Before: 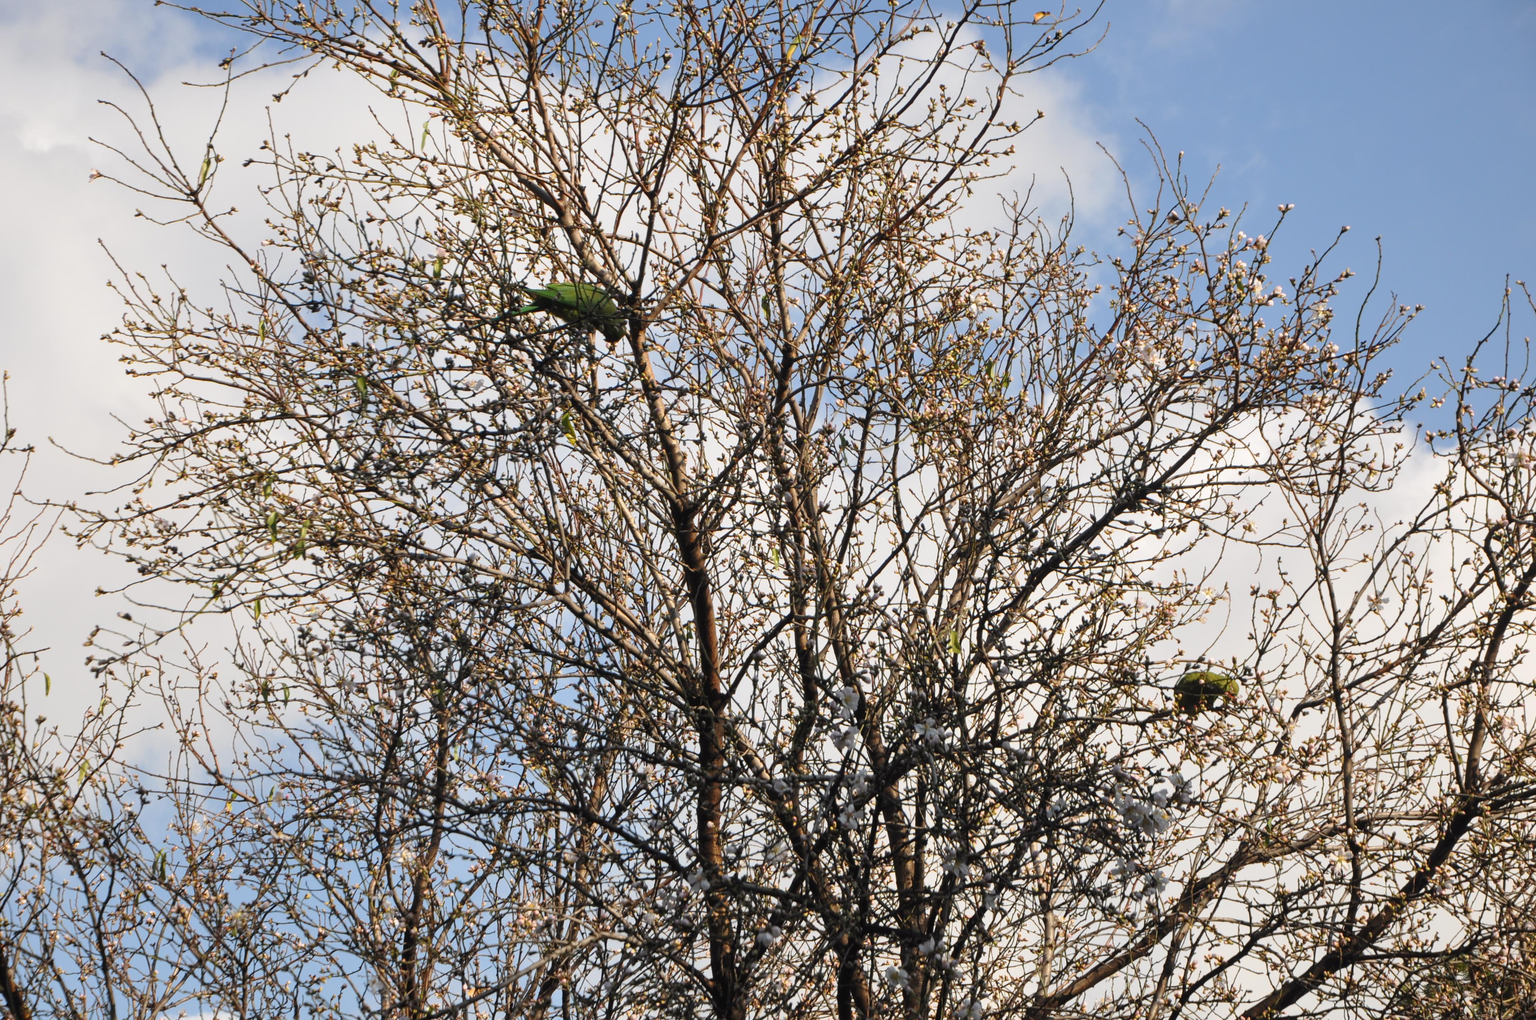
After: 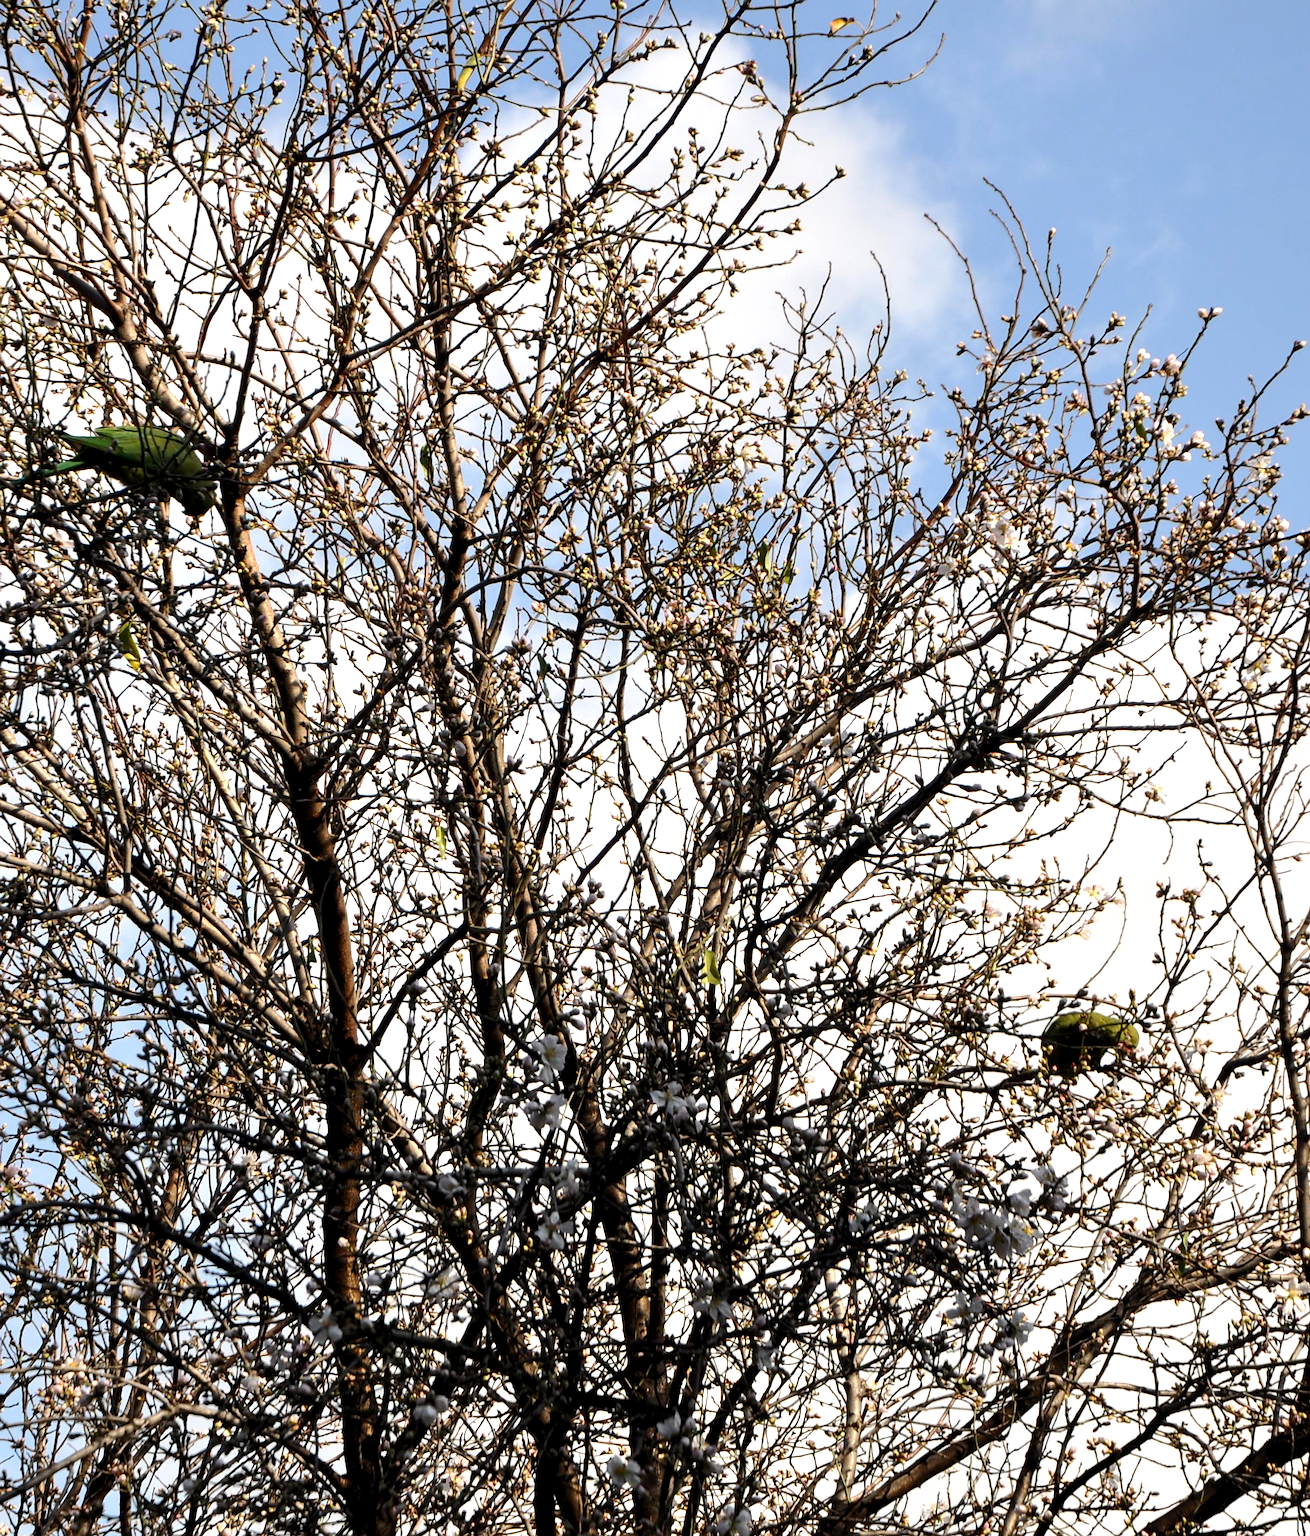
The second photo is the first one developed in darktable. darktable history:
exposure: black level correction 0.009, exposure -0.159 EV, compensate highlight preservation false
sharpen: radius 1.559, amount 0.373, threshold 1.271
crop: left 31.458%, top 0%, right 11.876%
tone equalizer: -8 EV -0.75 EV, -7 EV -0.7 EV, -6 EV -0.6 EV, -5 EV -0.4 EV, -3 EV 0.4 EV, -2 EV 0.6 EV, -1 EV 0.7 EV, +0 EV 0.75 EV, edges refinement/feathering 500, mask exposure compensation -1.57 EV, preserve details no
